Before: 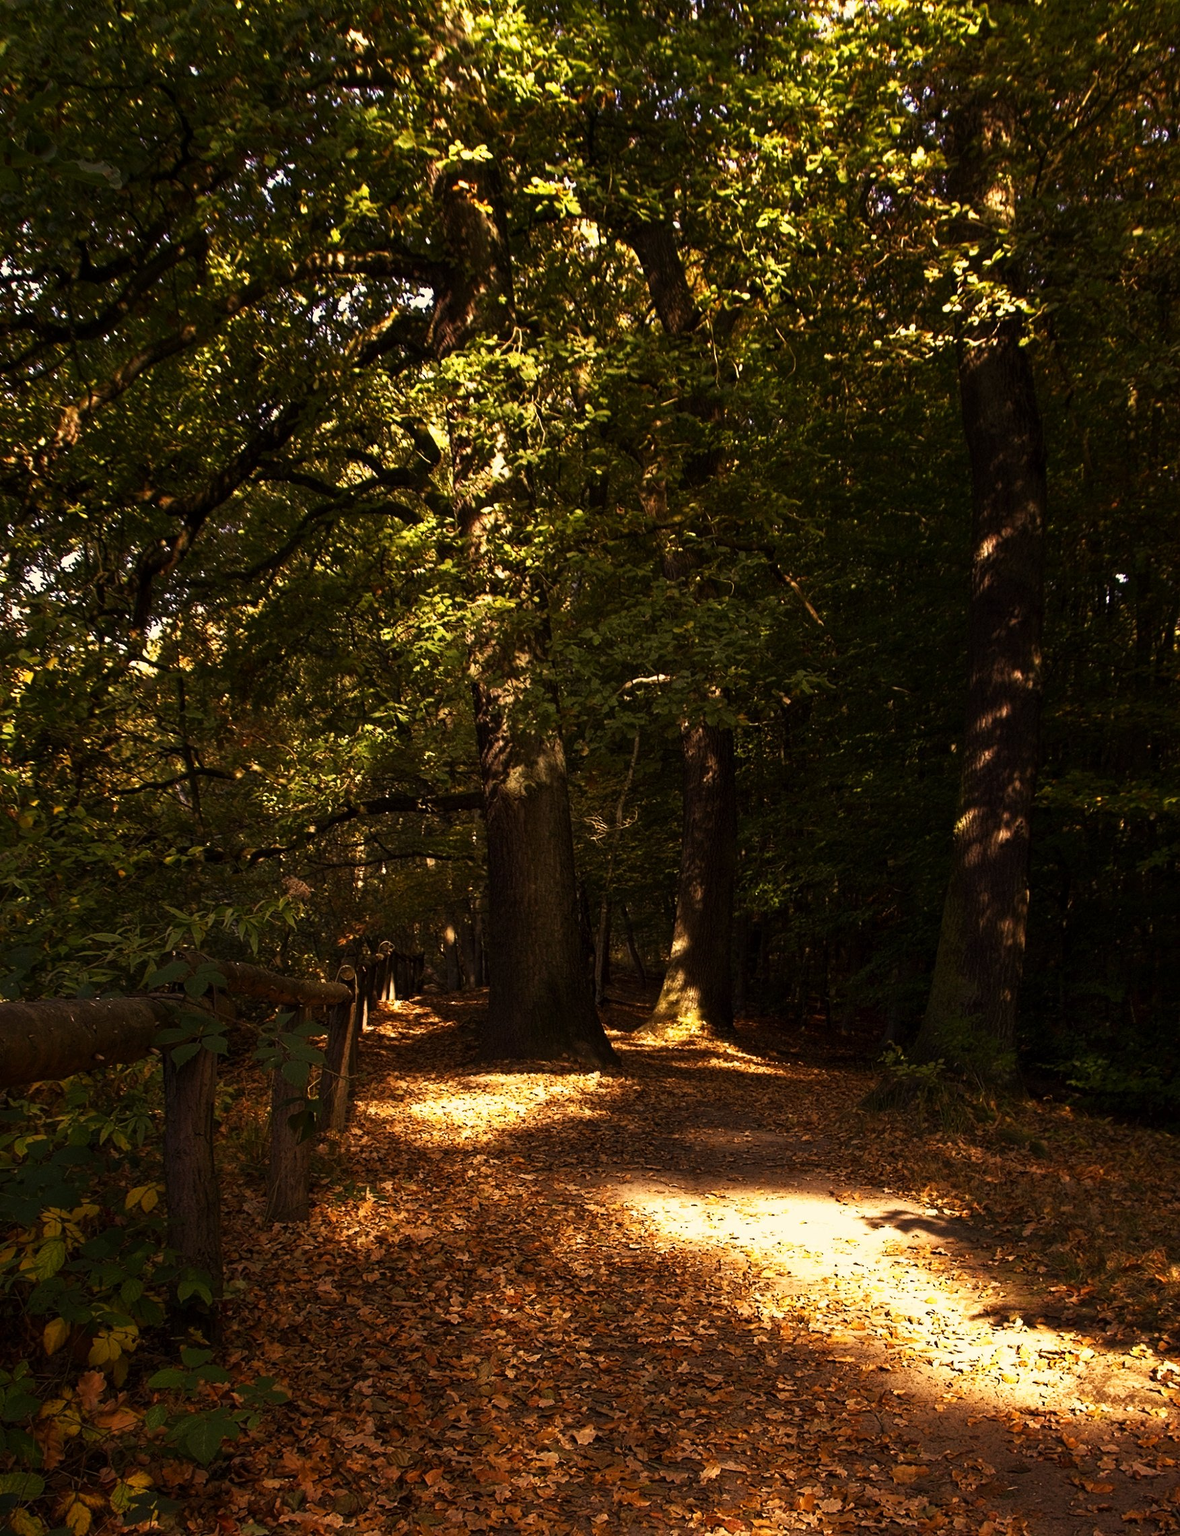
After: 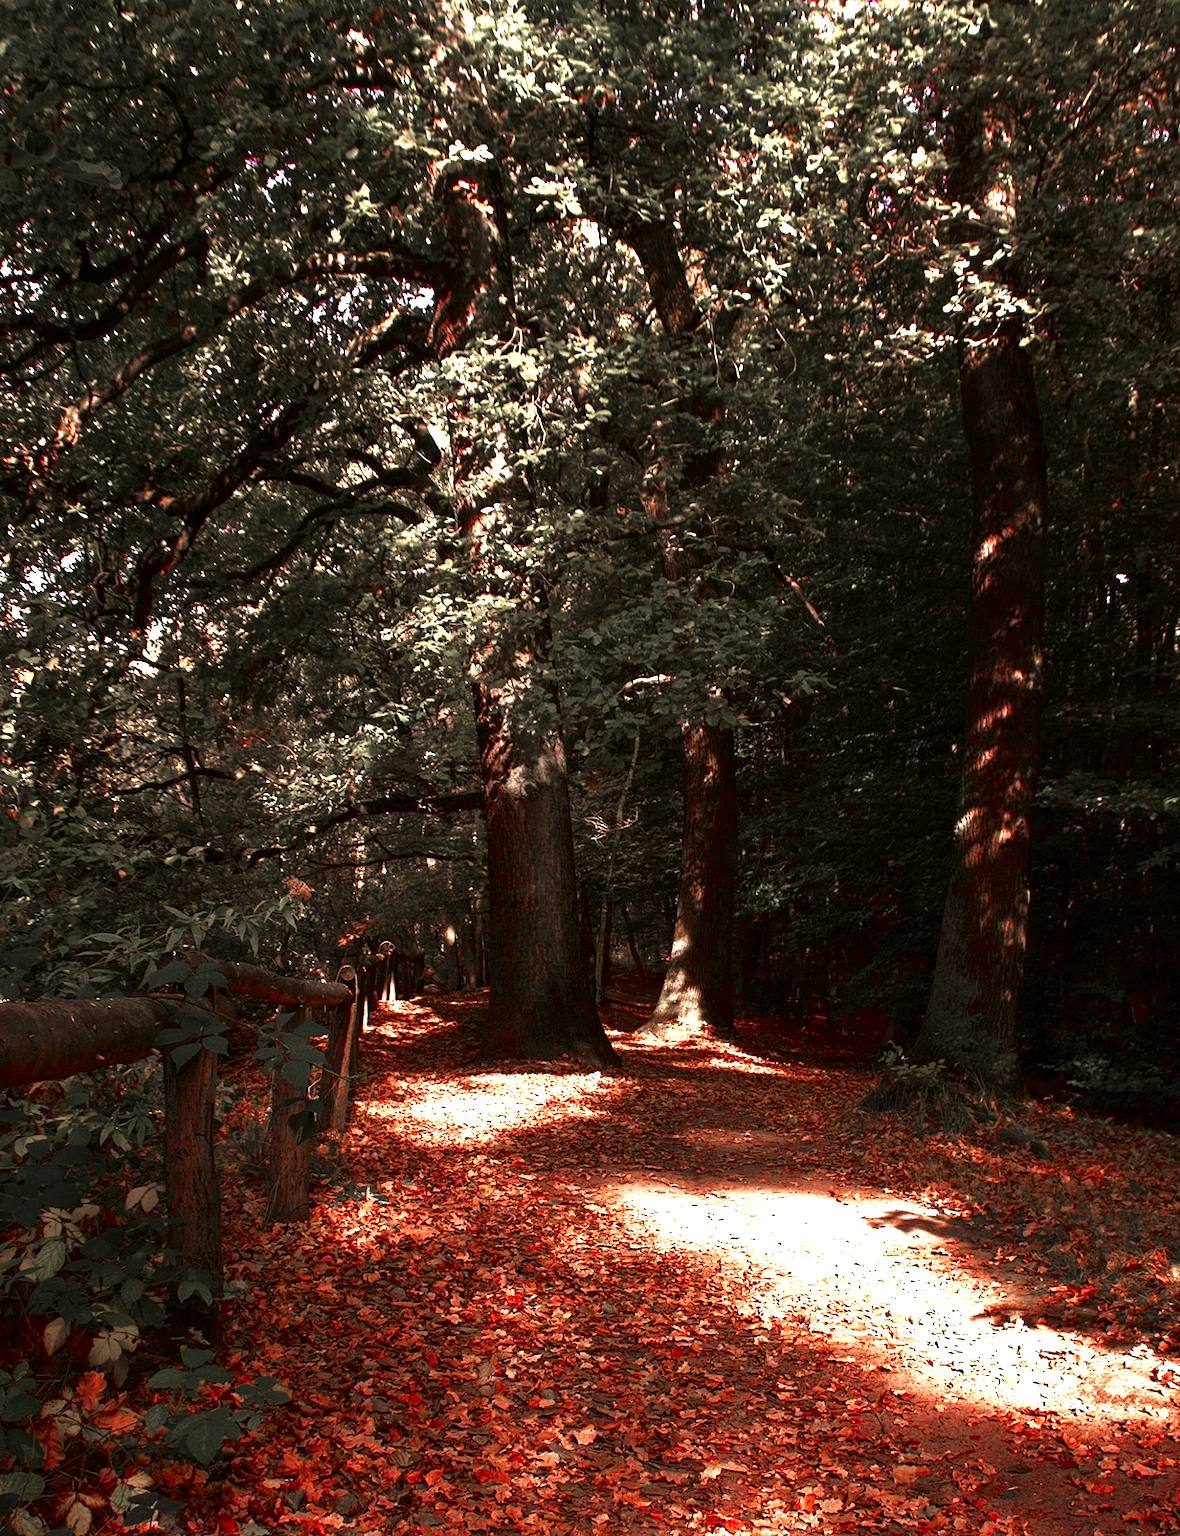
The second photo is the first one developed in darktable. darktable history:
tone curve: curves: ch0 [(0, 0) (0.059, 0.027) (0.162, 0.125) (0.304, 0.279) (0.547, 0.532) (0.828, 0.815) (1, 0.983)]; ch1 [(0, 0) (0.23, 0.166) (0.34, 0.298) (0.371, 0.334) (0.435, 0.413) (0.477, 0.469) (0.499, 0.498) (0.529, 0.544) (0.559, 0.587) (0.743, 0.798) (1, 1)]; ch2 [(0, 0) (0.431, 0.414) (0.498, 0.503) (0.524, 0.531) (0.568, 0.567) (0.6, 0.597) (0.643, 0.631) (0.74, 0.721) (1, 1)], color space Lab, independent channels, preserve colors none
exposure: black level correction 0, exposure 1 EV, compensate highlight preservation false
color zones: curves: ch1 [(0, 0.831) (0.08, 0.771) (0.157, 0.268) (0.241, 0.207) (0.562, -0.005) (0.714, -0.013) (0.876, 0.01) (1, 0.831)]
